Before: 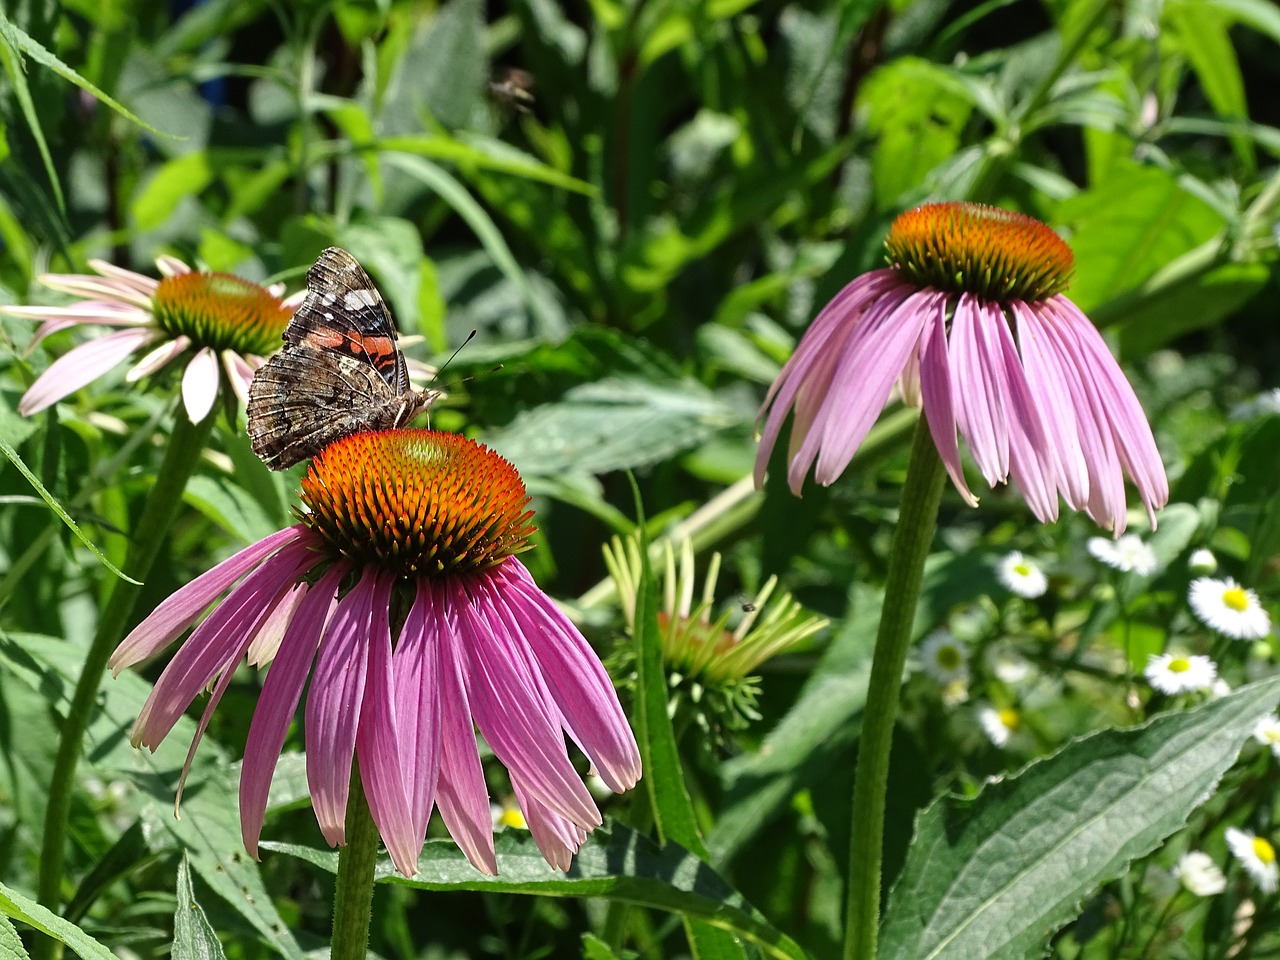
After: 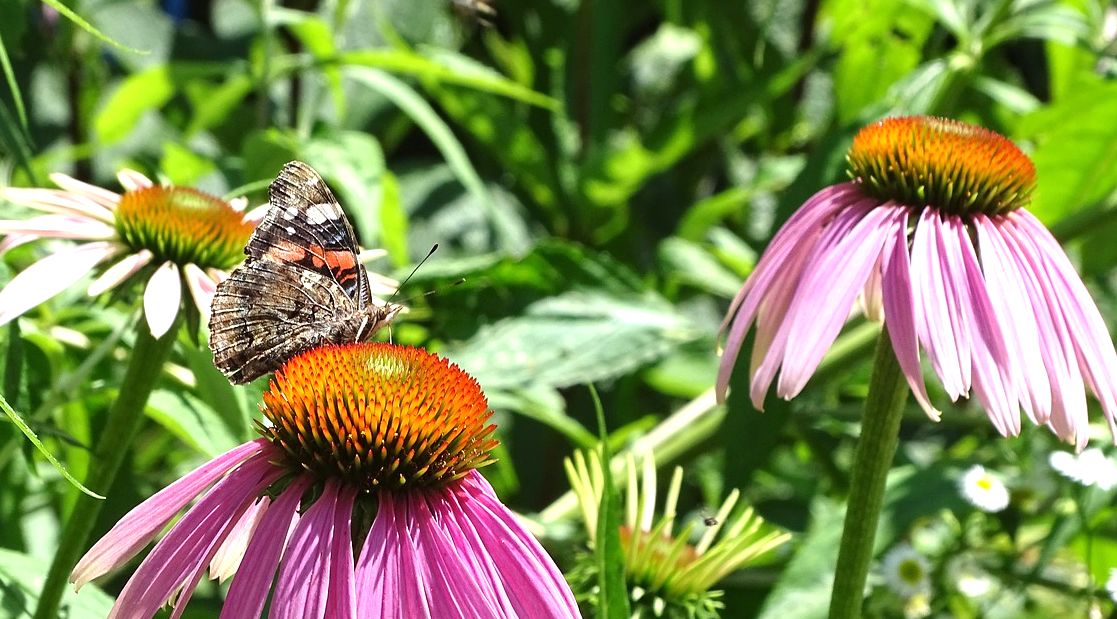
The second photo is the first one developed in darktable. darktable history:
exposure: black level correction 0, exposure 0.7 EV, compensate exposure bias true, compensate highlight preservation false
crop: left 3.015%, top 8.969%, right 9.647%, bottom 26.457%
